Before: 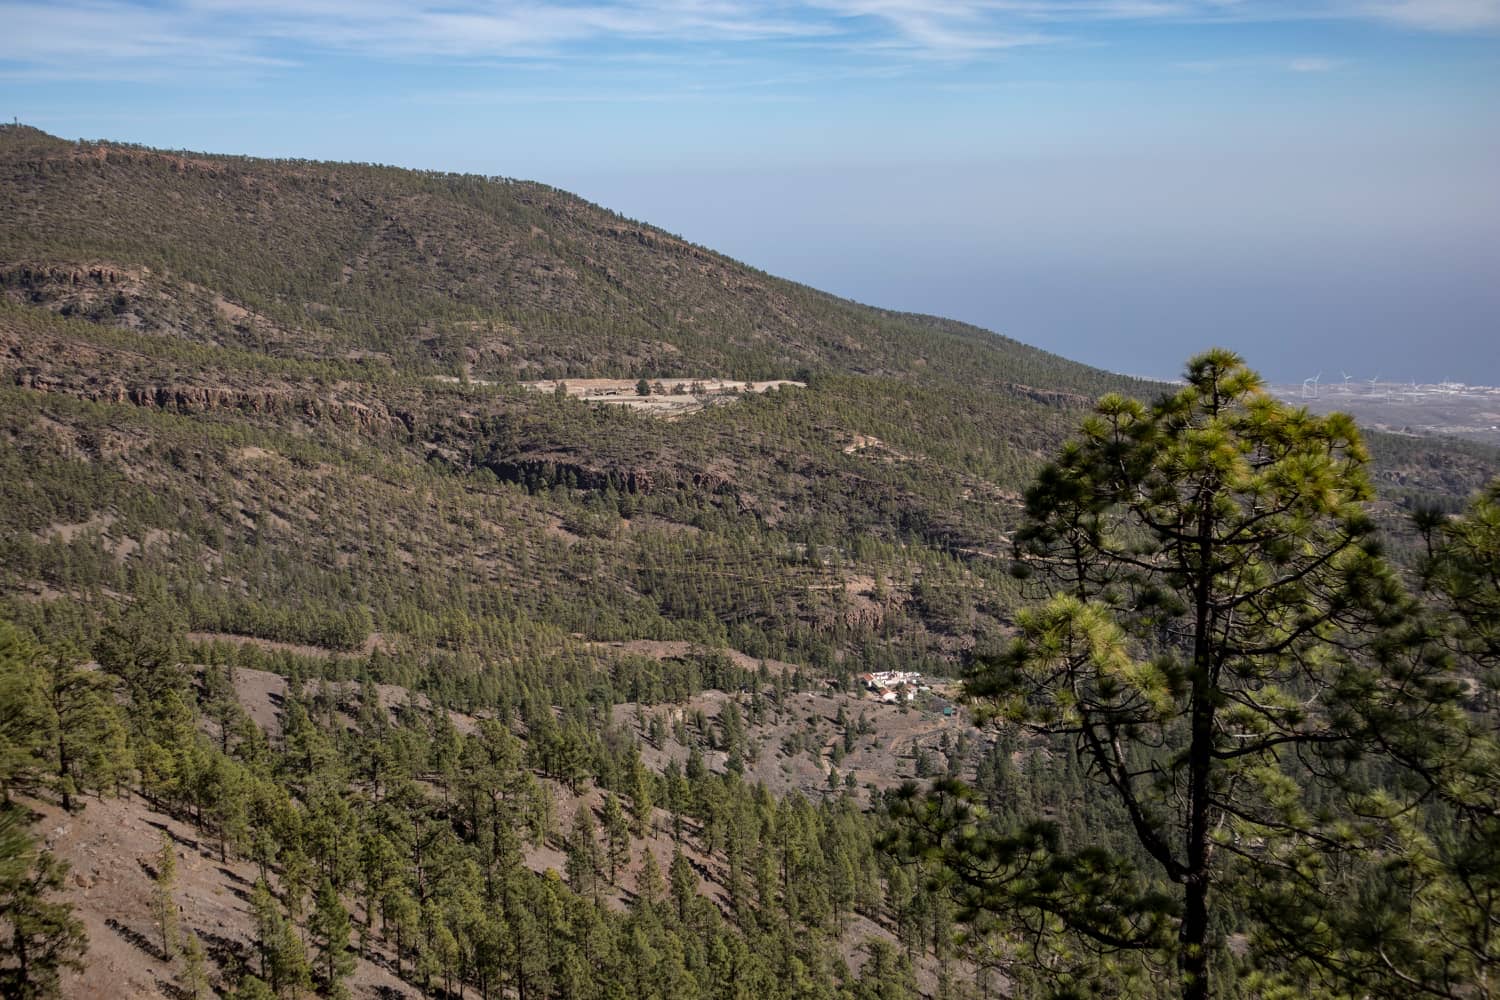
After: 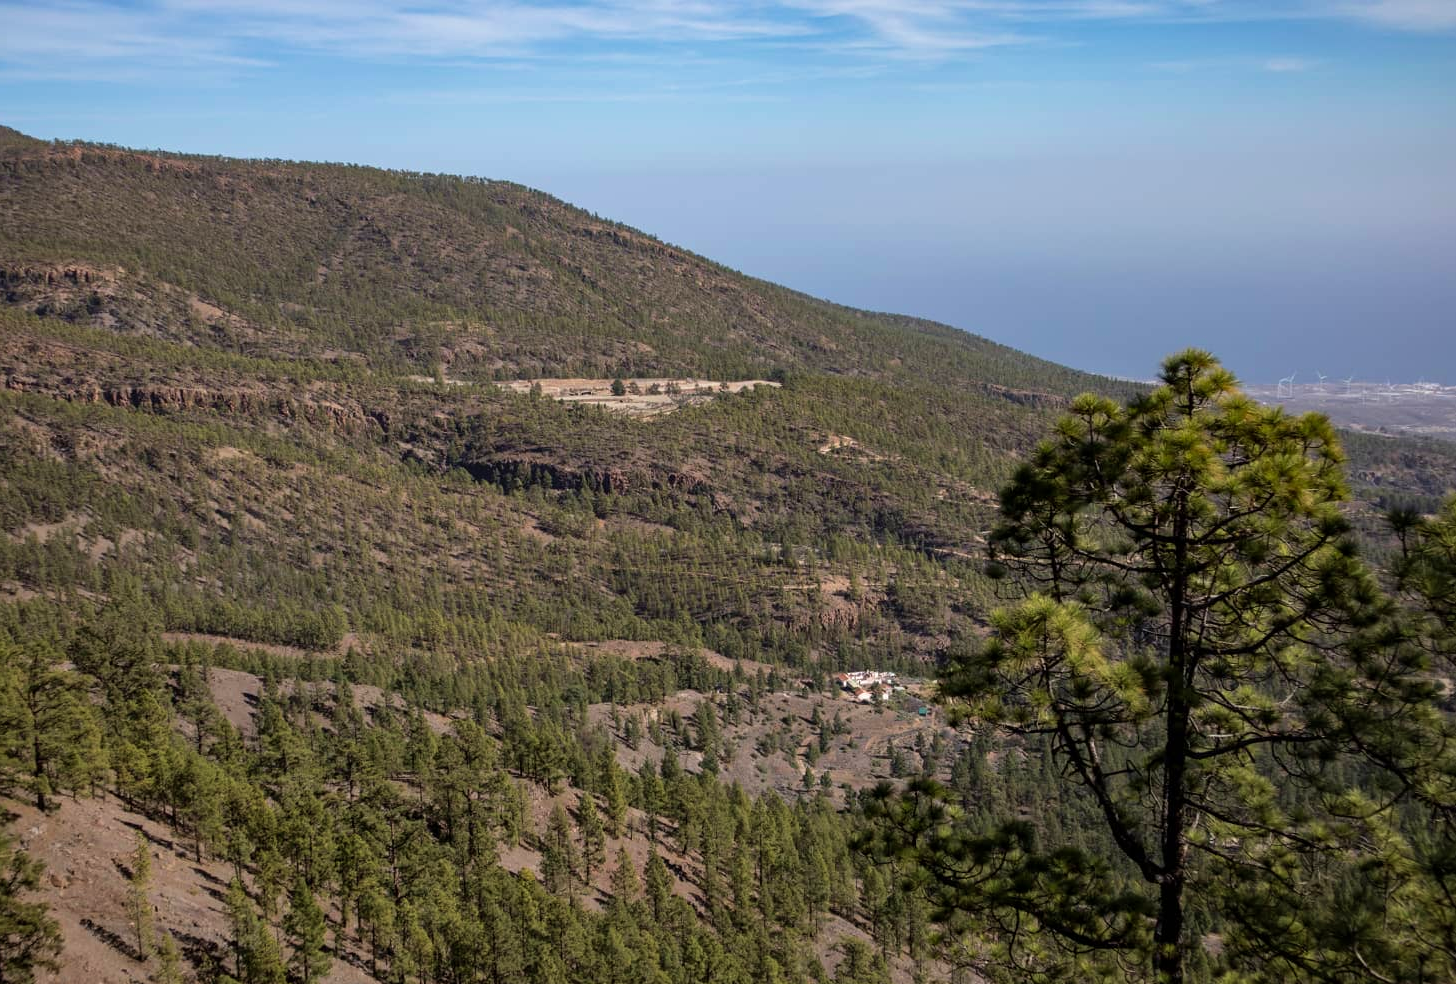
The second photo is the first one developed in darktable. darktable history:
velvia: on, module defaults
crop: left 1.695%, right 0.284%, bottom 1.583%
